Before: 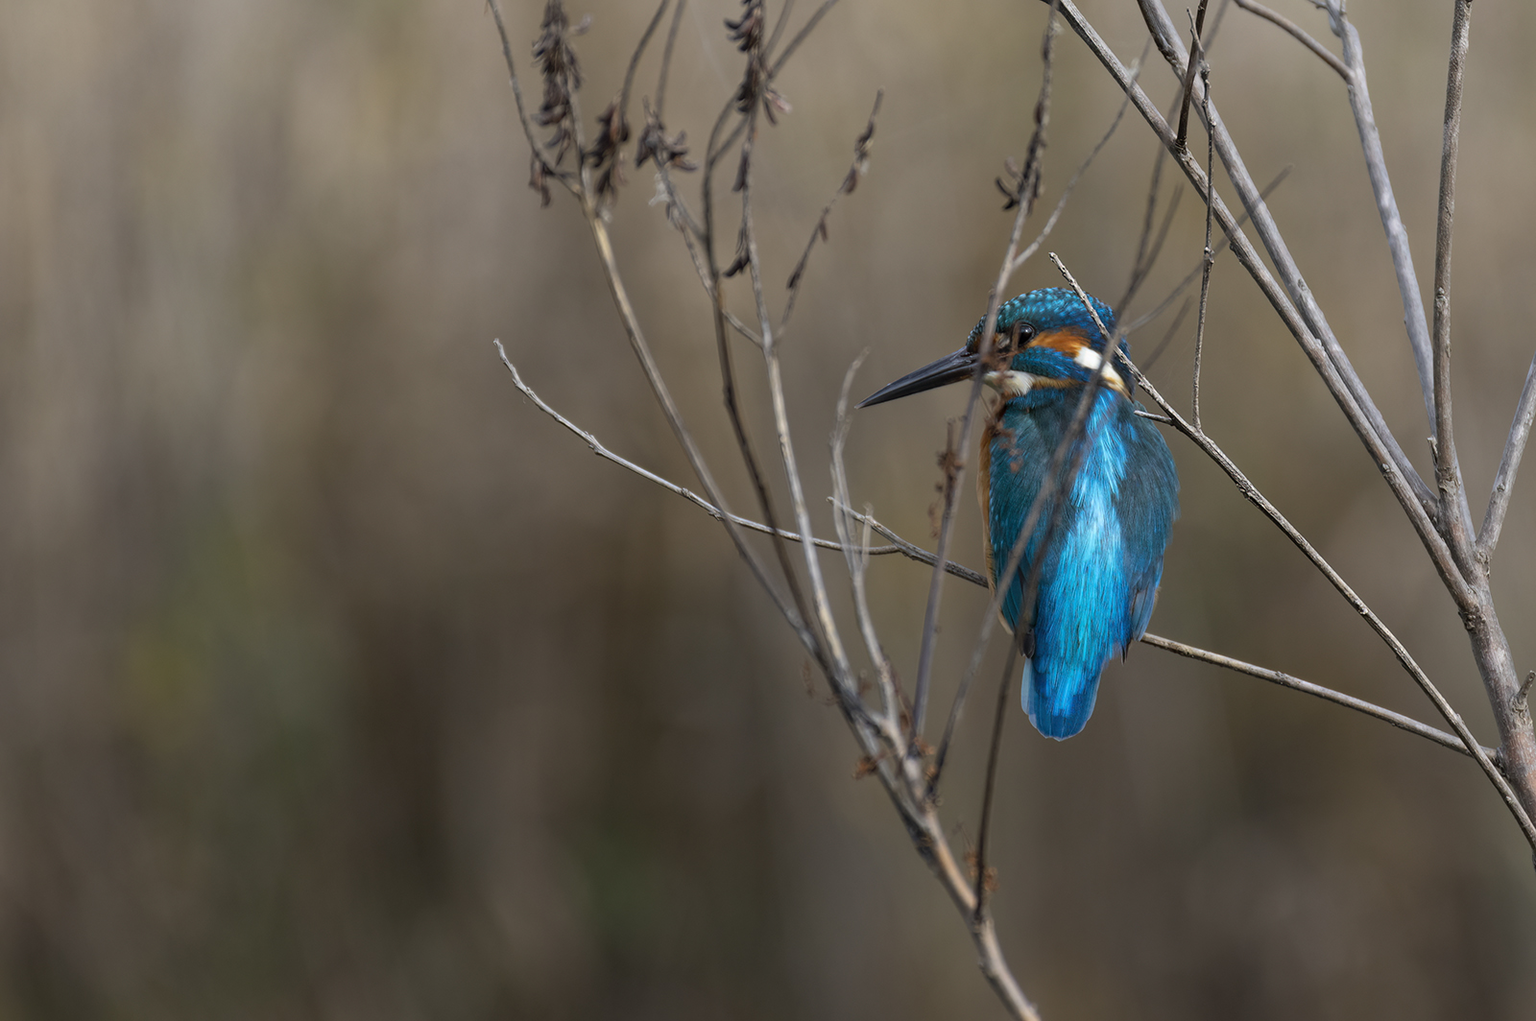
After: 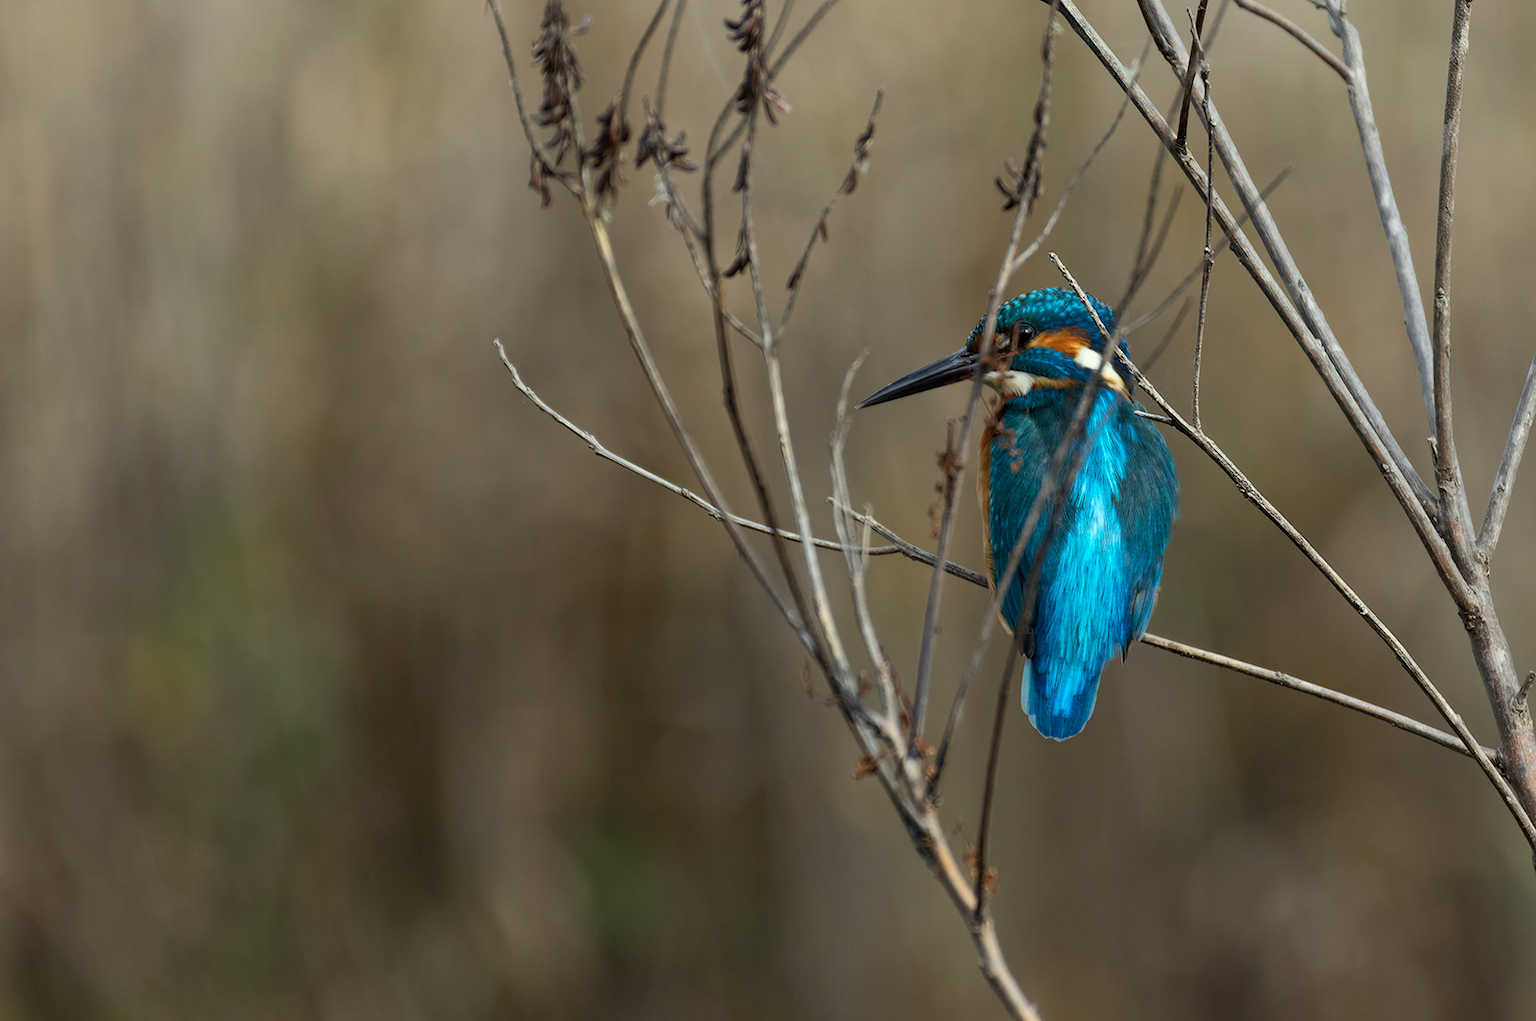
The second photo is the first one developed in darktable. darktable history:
contrast brightness saturation: contrast 0.141
color correction: highlights a* -4.36, highlights b* 6.6
shadows and highlights: highlights color adjustment 0.428%, low approximation 0.01, soften with gaussian
